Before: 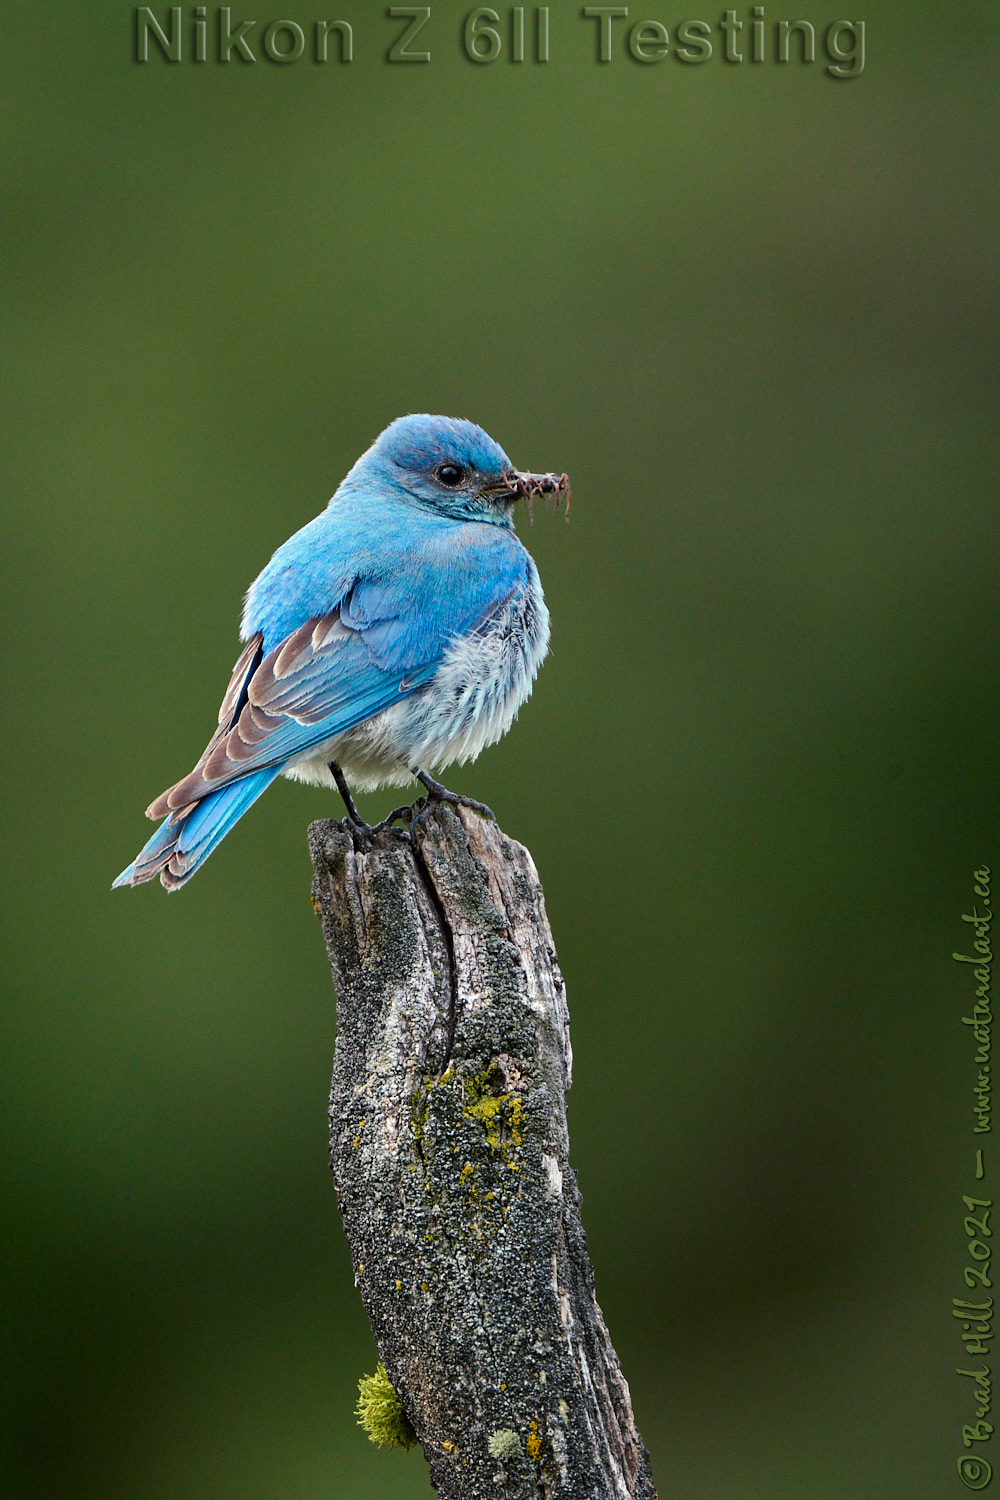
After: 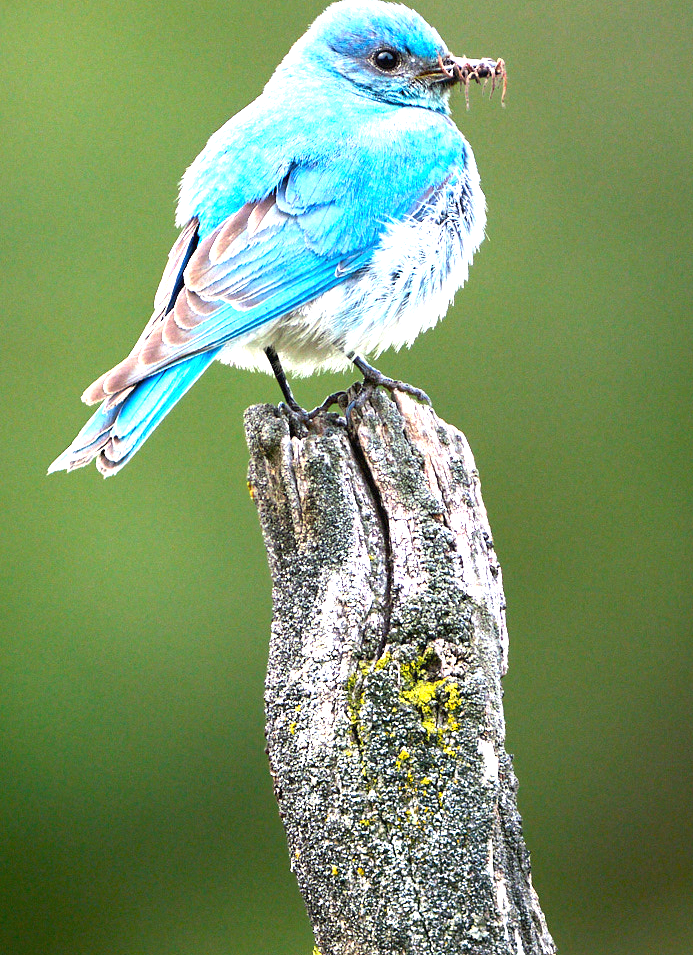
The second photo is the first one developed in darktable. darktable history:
exposure: black level correction 0, exposure 1.1 EV, compensate exposure bias true, compensate highlight preservation false
crop: left 6.488%, top 27.668%, right 24.183%, bottom 8.656%
